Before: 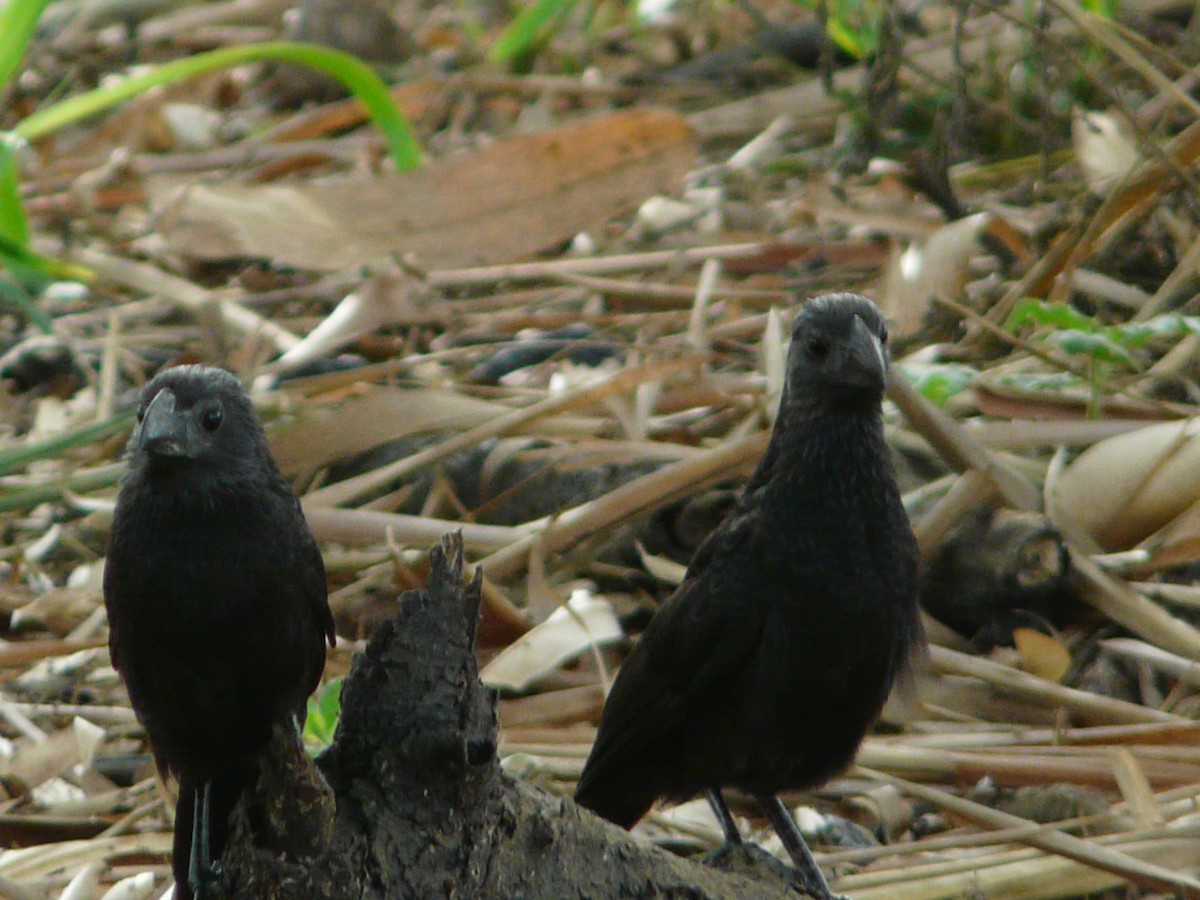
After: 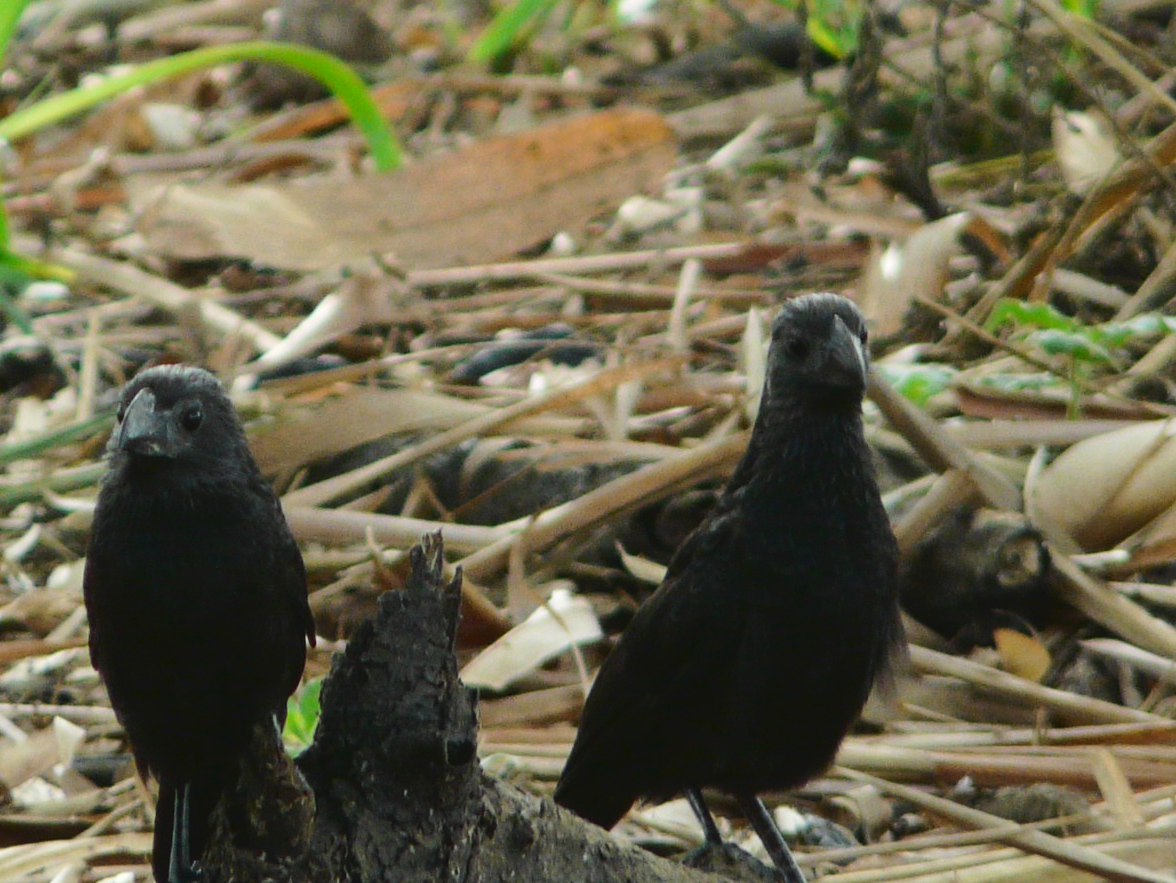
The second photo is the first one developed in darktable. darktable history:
crop: left 1.71%, right 0.286%, bottom 1.785%
tone curve: curves: ch0 [(0, 0.046) (0.037, 0.056) (0.176, 0.162) (0.33, 0.331) (0.432, 0.475) (0.601, 0.665) (0.843, 0.876) (1, 1)]; ch1 [(0, 0) (0.339, 0.349) (0.445, 0.42) (0.476, 0.47) (0.497, 0.492) (0.523, 0.514) (0.557, 0.558) (0.632, 0.615) (0.728, 0.746) (1, 1)]; ch2 [(0, 0) (0.327, 0.324) (0.417, 0.44) (0.46, 0.453) (0.502, 0.495) (0.526, 0.52) (0.54, 0.55) (0.606, 0.626) (0.745, 0.704) (1, 1)], color space Lab, linked channels, preserve colors none
